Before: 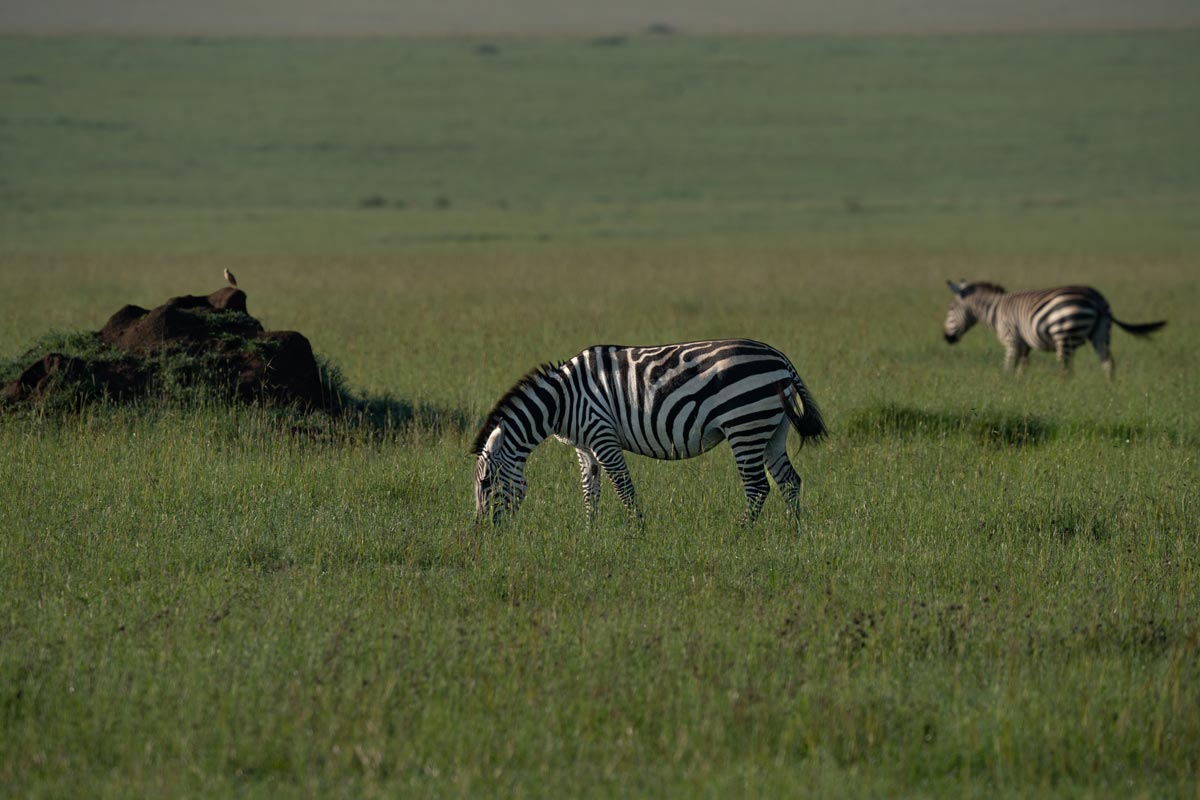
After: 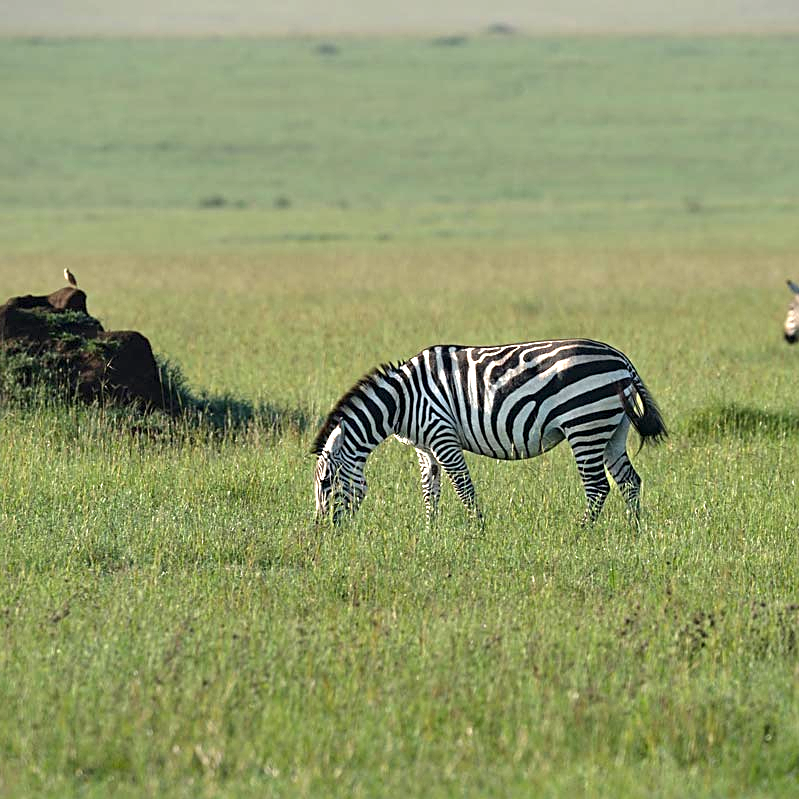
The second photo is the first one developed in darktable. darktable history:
crop and rotate: left 13.409%, right 19.924%
exposure: black level correction 0, exposure 1.6 EV, compensate exposure bias true, compensate highlight preservation false
sharpen: on, module defaults
